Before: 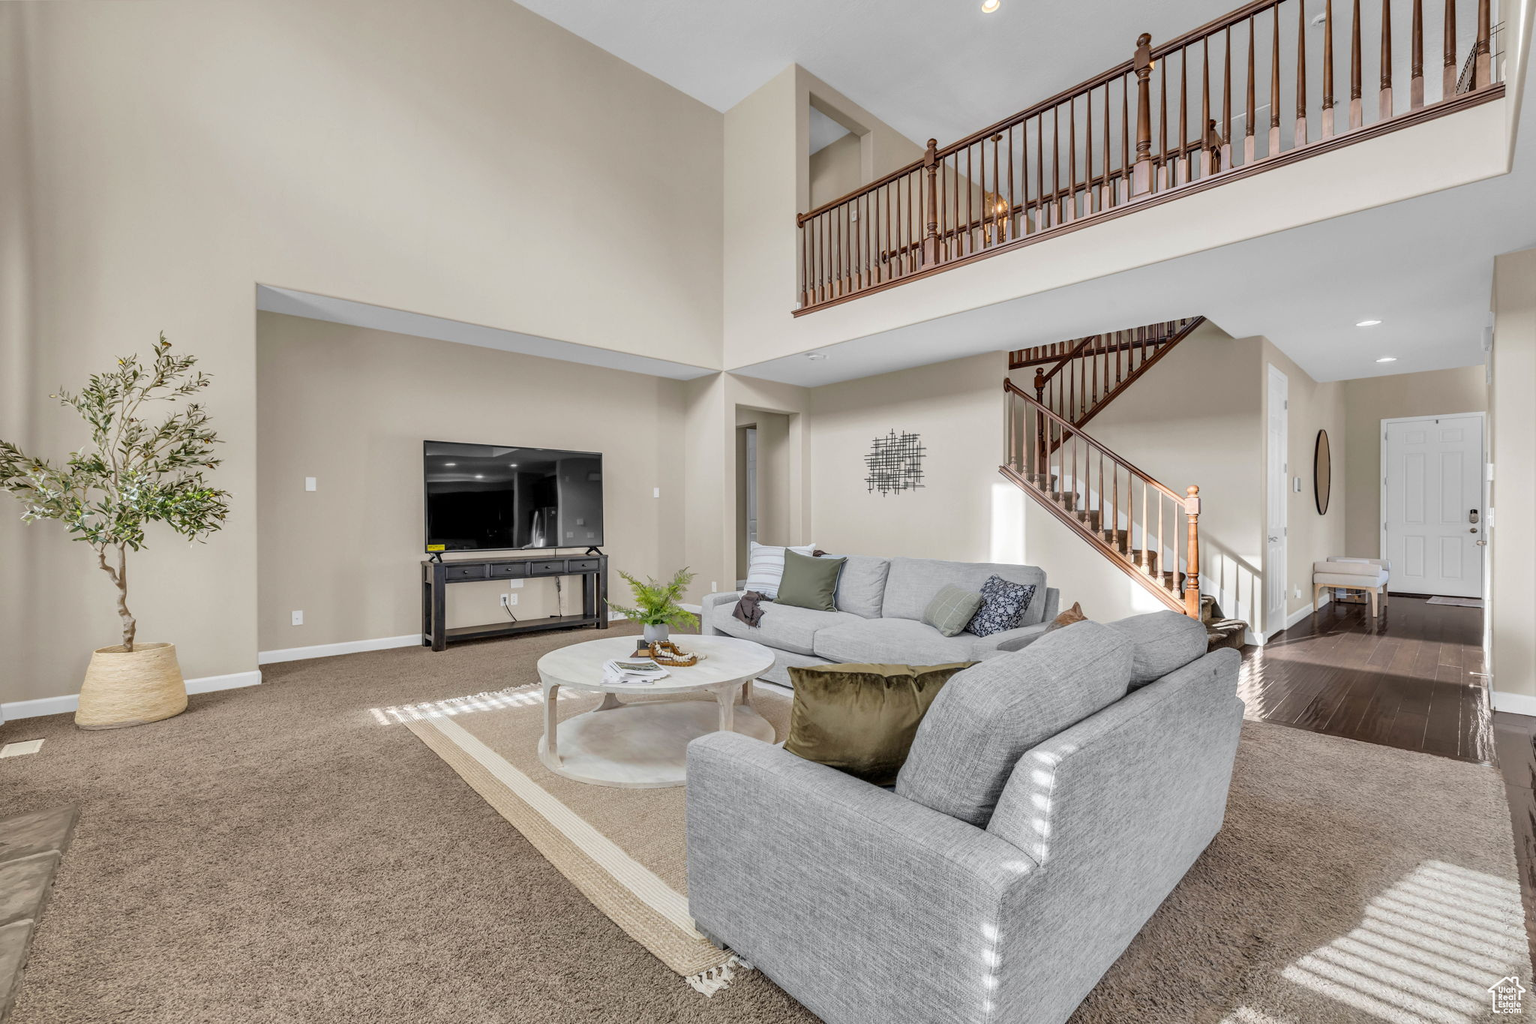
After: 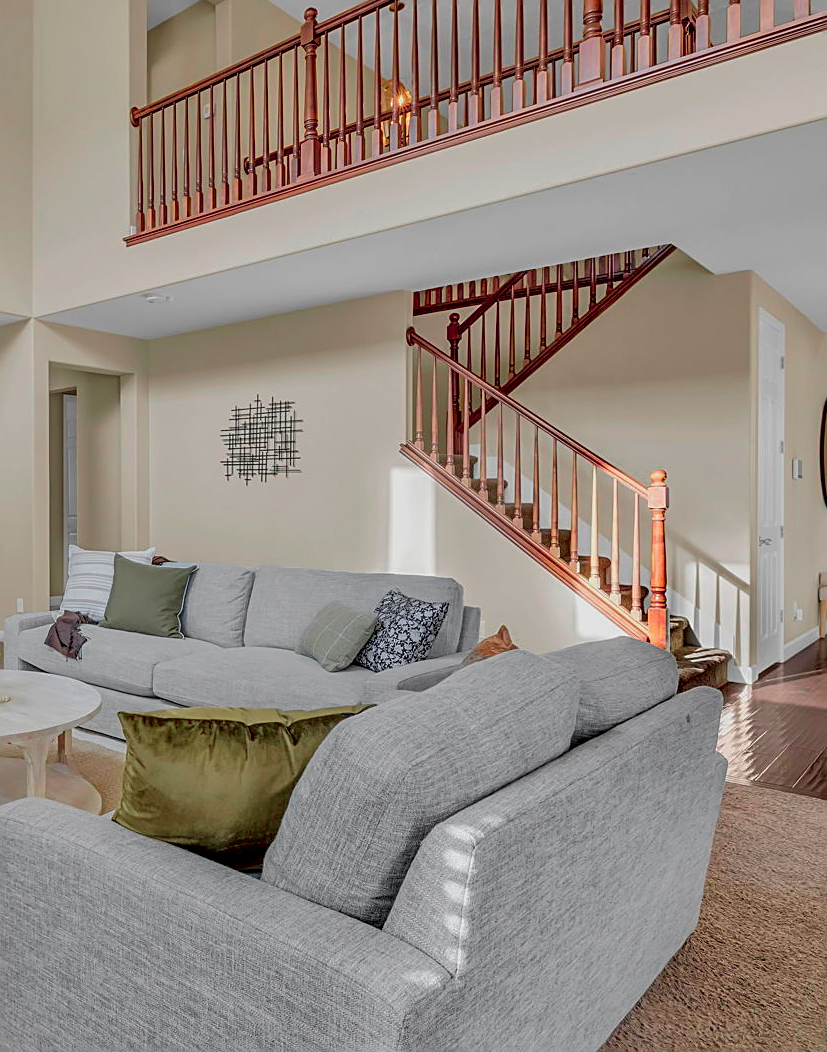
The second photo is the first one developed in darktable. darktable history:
tone equalizer: -8 EV 0.278 EV, -7 EV 0.388 EV, -6 EV 0.449 EV, -5 EV 0.267 EV, -3 EV -0.249 EV, -2 EV -0.41 EV, -1 EV -0.436 EV, +0 EV -0.235 EV, edges refinement/feathering 500, mask exposure compensation -1.57 EV, preserve details guided filter
crop: left 45.522%, top 13.003%, right 14.066%, bottom 9.901%
exposure: black level correction 0.006, compensate highlight preservation false
sharpen: amount 0.536
color zones: curves: ch0 [(0, 0.533) (0.126, 0.533) (0.234, 0.533) (0.368, 0.357) (0.5, 0.5) (0.625, 0.5) (0.74, 0.637) (0.875, 0.5)]; ch1 [(0.004, 0.708) (0.129, 0.662) (0.25, 0.5) (0.375, 0.331) (0.496, 0.396) (0.625, 0.649) (0.739, 0.26) (0.875, 0.5) (1, 0.478)]; ch2 [(0, 0.409) (0.132, 0.403) (0.236, 0.558) (0.379, 0.448) (0.5, 0.5) (0.625, 0.5) (0.691, 0.39) (0.875, 0.5)]
contrast brightness saturation: saturation 0.124
velvia: strength 26.34%
